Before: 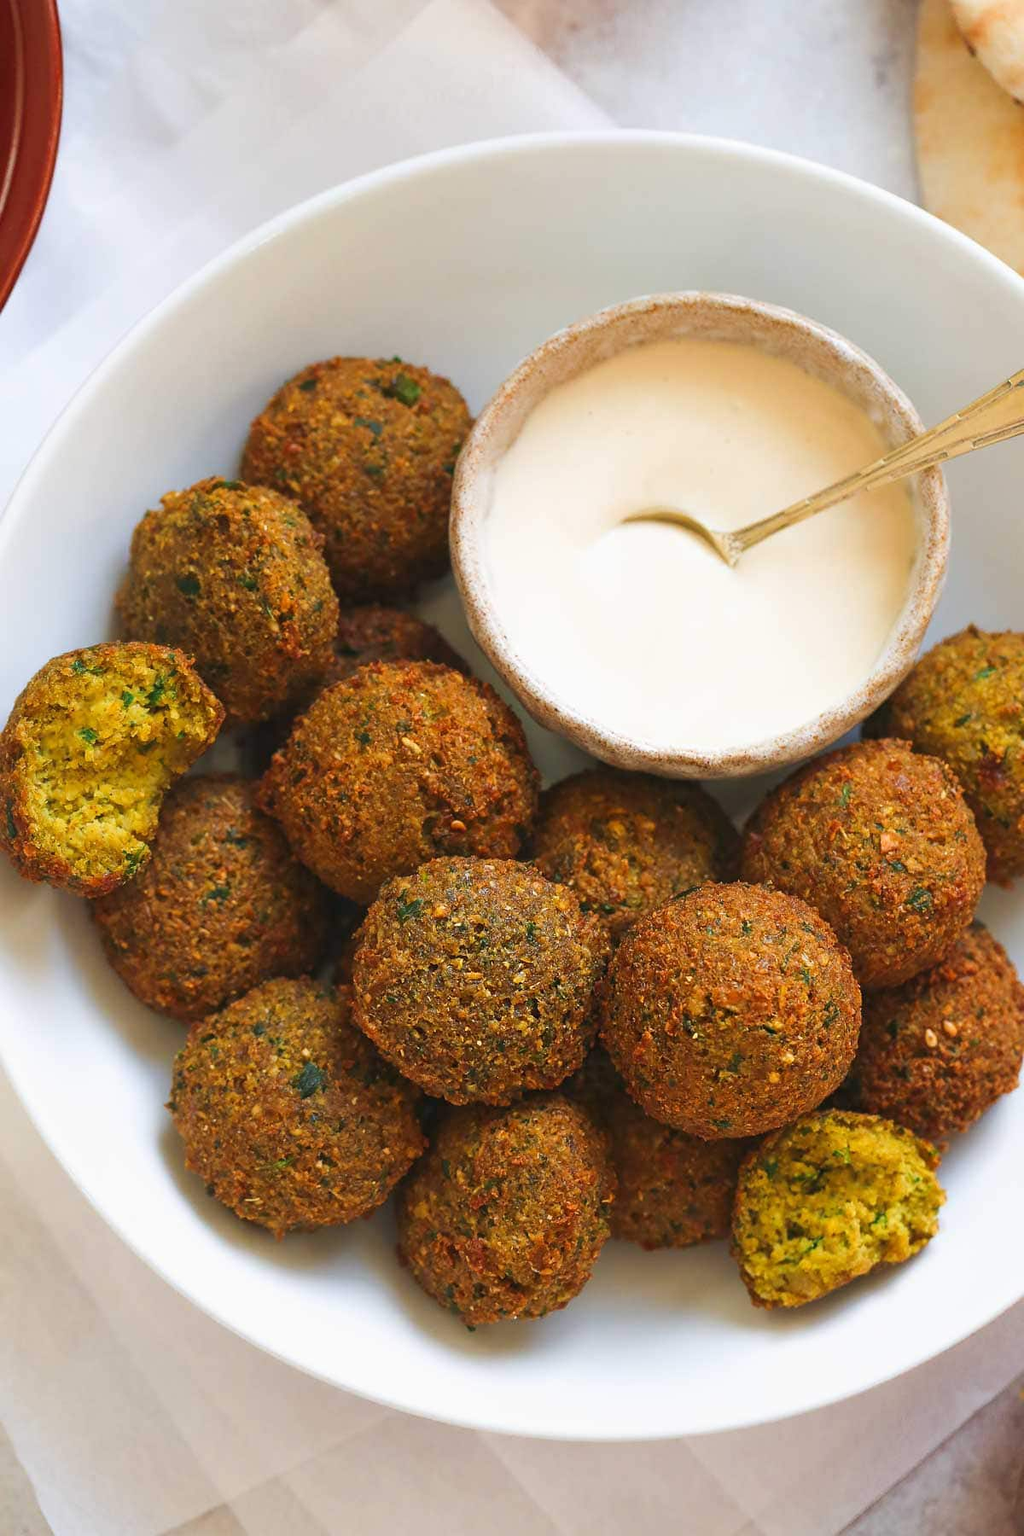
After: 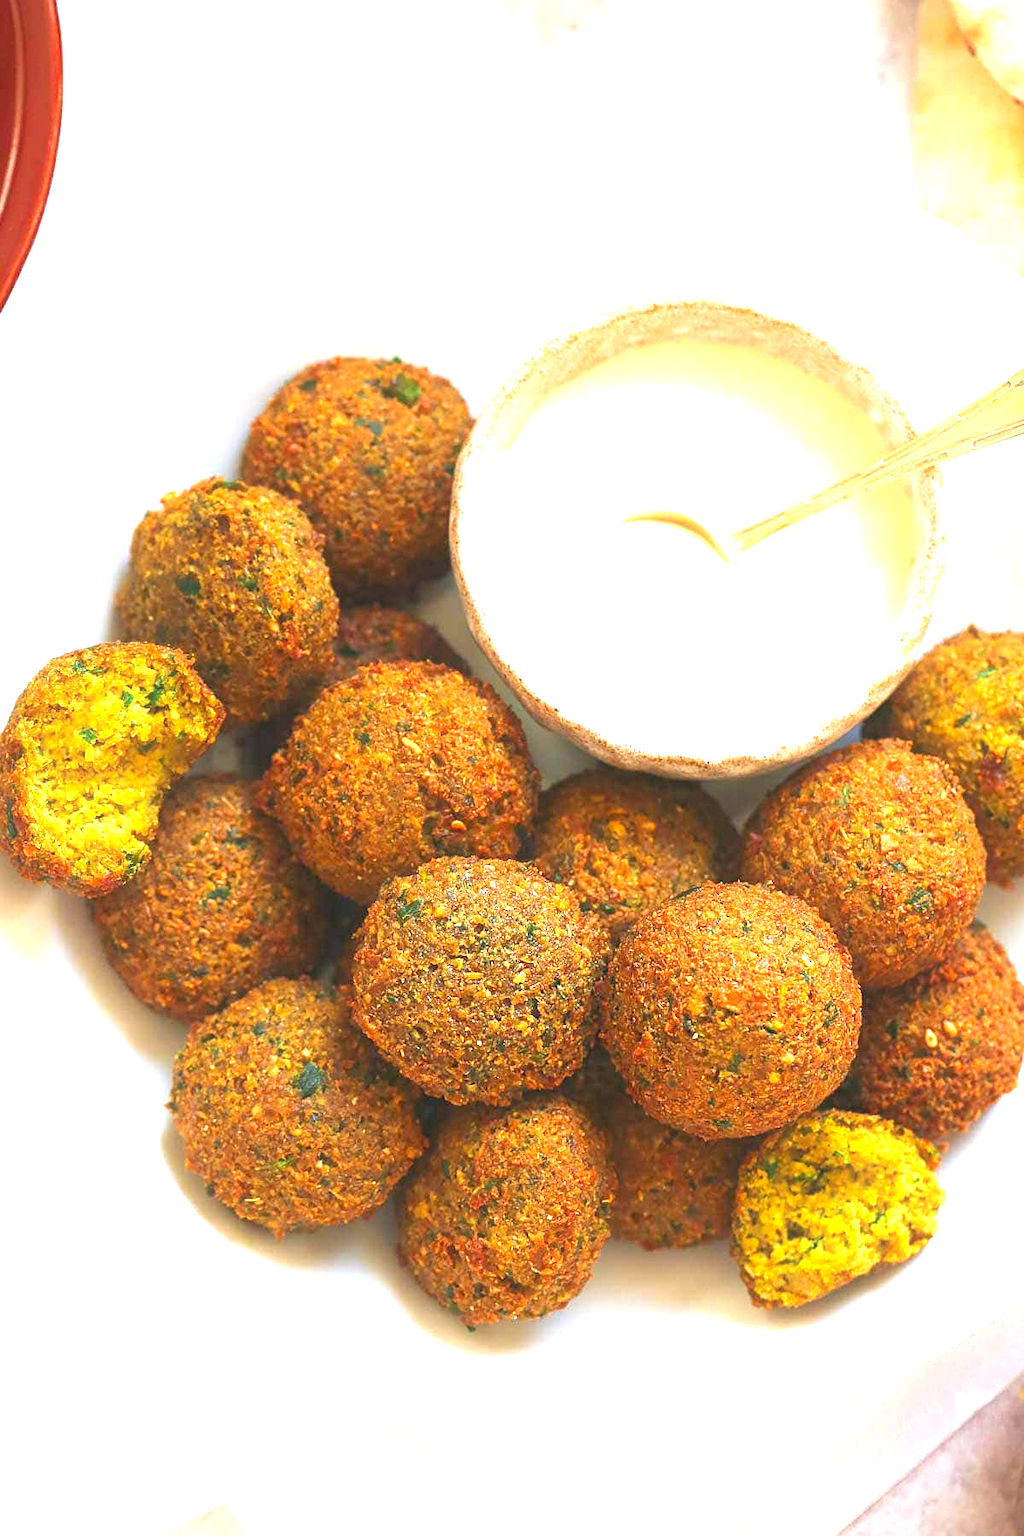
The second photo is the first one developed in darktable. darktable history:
contrast equalizer: y [[0.5, 0.486, 0.447, 0.446, 0.489, 0.5], [0.5 ×6], [0.5 ×6], [0 ×6], [0 ×6]]
exposure: exposure 1.495 EV, compensate exposure bias true, compensate highlight preservation false
